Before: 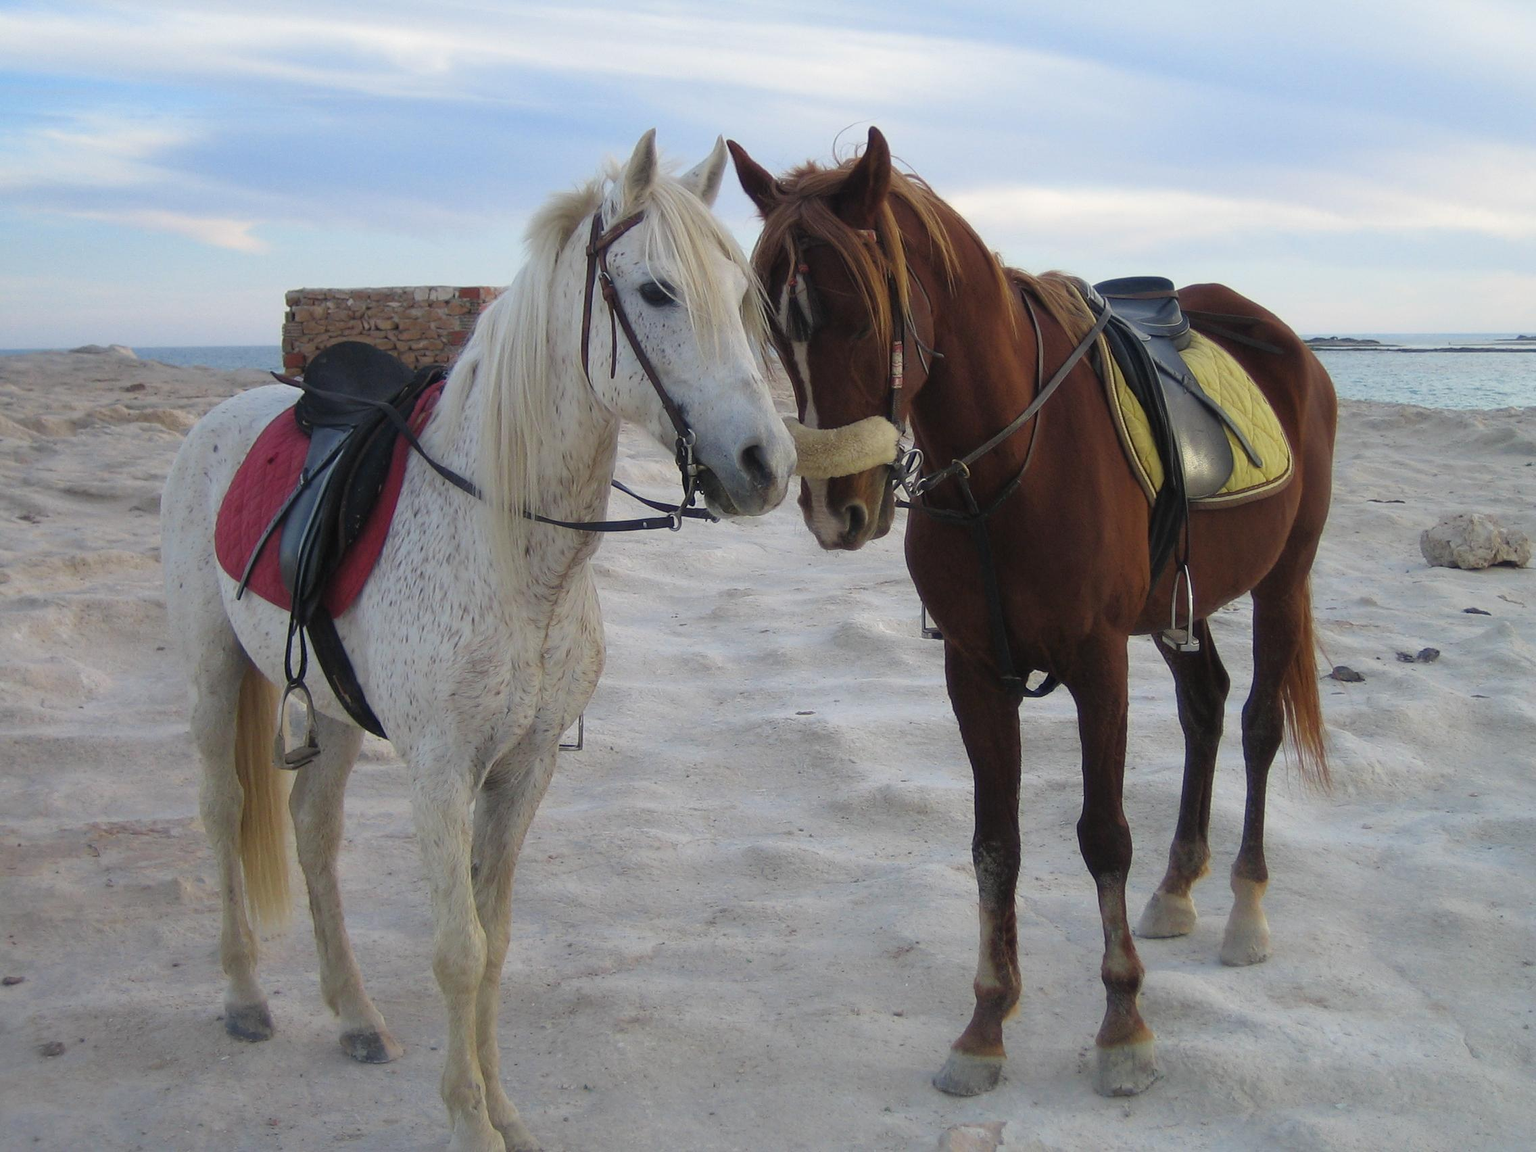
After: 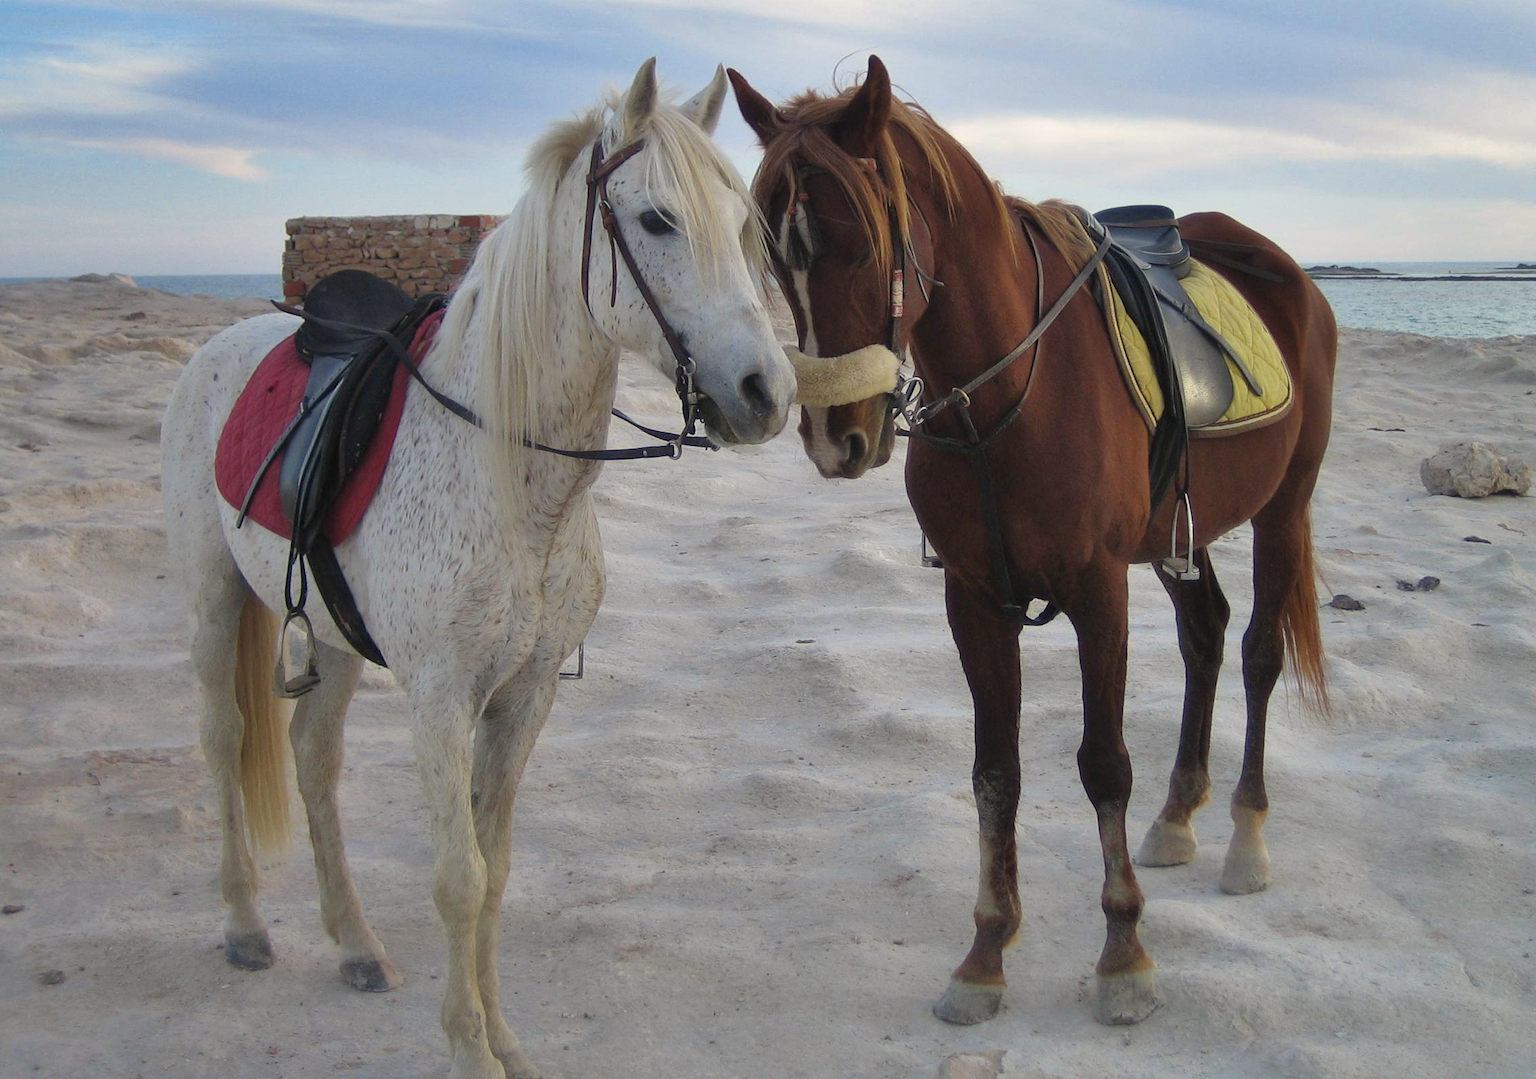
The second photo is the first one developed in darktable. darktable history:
white balance: red 1.009, blue 0.985
shadows and highlights: soften with gaussian
crop and rotate: top 6.25%
